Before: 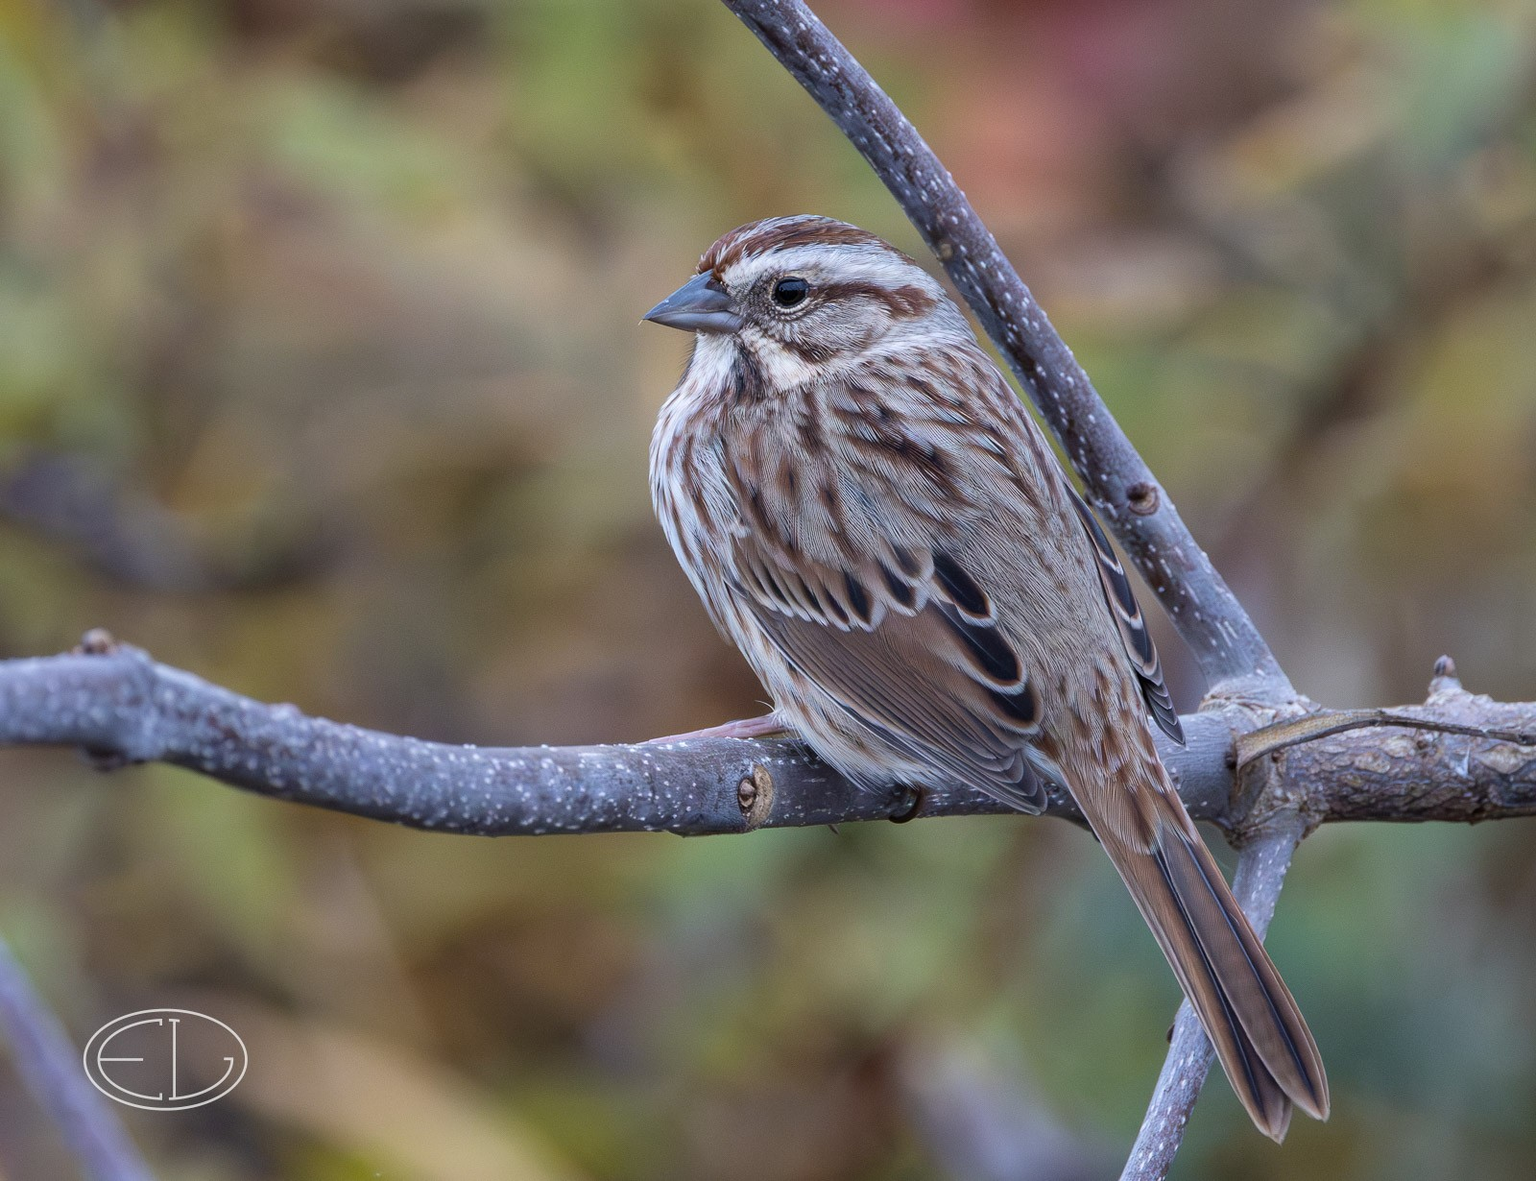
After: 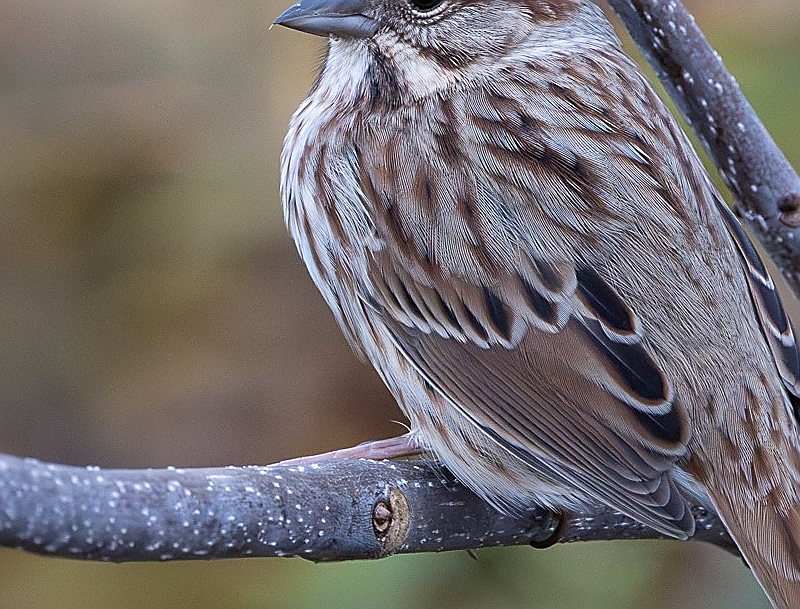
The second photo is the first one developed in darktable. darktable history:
sharpen: radius 1.419, amount 1.238, threshold 0.686
crop: left 24.798%, top 25.185%, right 25.168%, bottom 25.235%
